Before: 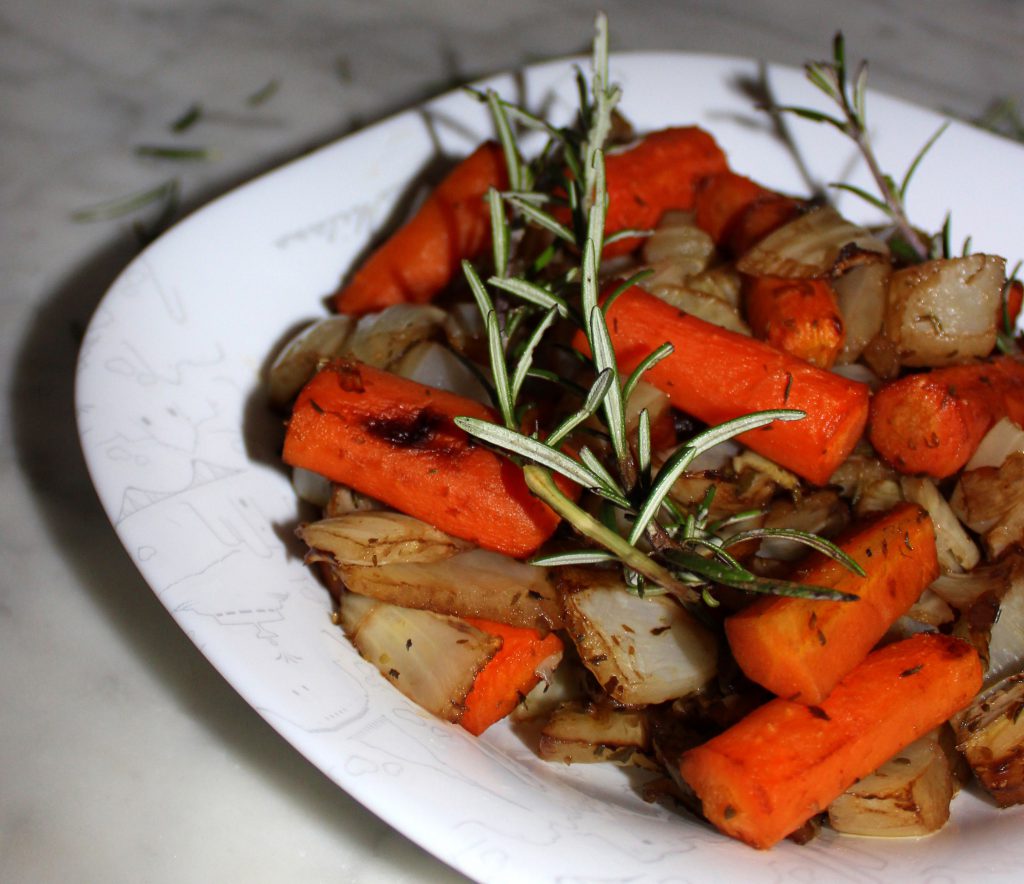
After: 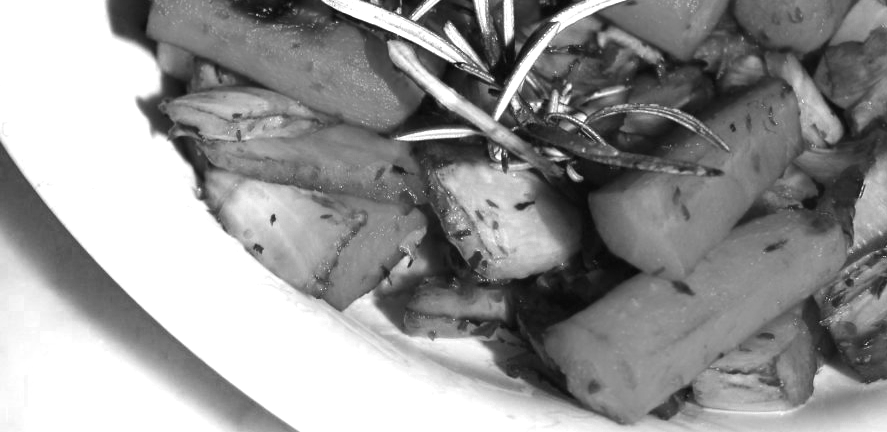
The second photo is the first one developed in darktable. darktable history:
color zones: curves: ch0 [(0.002, 0.593) (0.143, 0.417) (0.285, 0.541) (0.455, 0.289) (0.608, 0.327) (0.727, 0.283) (0.869, 0.571) (1, 0.603)]; ch1 [(0, 0) (0.143, 0) (0.286, 0) (0.429, 0) (0.571, 0) (0.714, 0) (0.857, 0)]
color balance rgb: shadows lift › chroma 2%, shadows lift › hue 50°, power › hue 60°, highlights gain › chroma 1%, highlights gain › hue 60°, global offset › luminance 0.25%, global vibrance 30%
crop and rotate: left 13.306%, top 48.129%, bottom 2.928%
contrast brightness saturation: contrast 0.1, brightness 0.02, saturation 0.02
exposure: exposure 0.935 EV, compensate highlight preservation false
